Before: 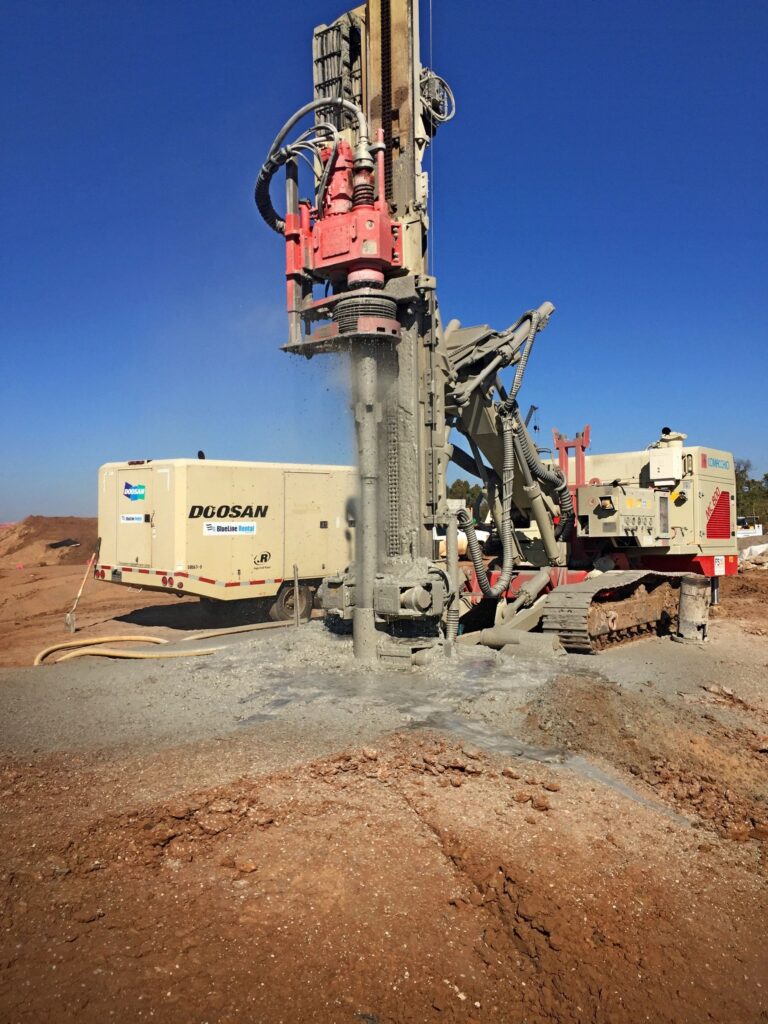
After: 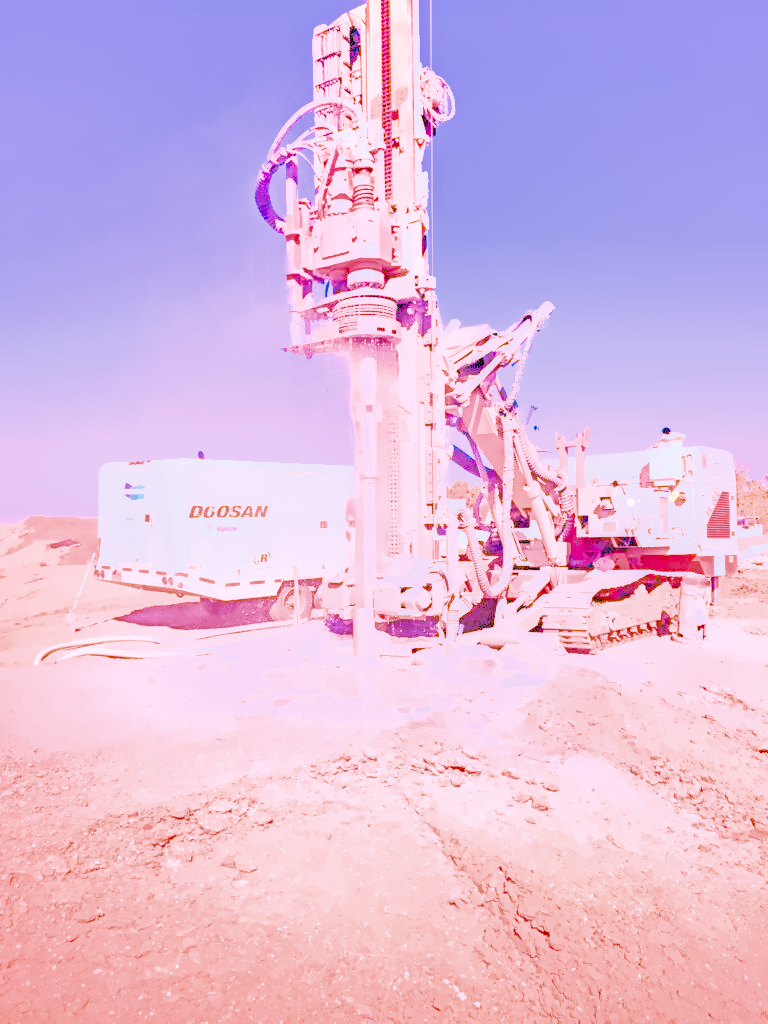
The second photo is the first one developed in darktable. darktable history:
local contrast: on, module defaults
color calibration: illuminant as shot in camera, x 0.358, y 0.373, temperature 4628.91 K
denoise (profiled): preserve shadows 1.52, scattering 0.002, a [-1, 0, 0], compensate highlight preservation false
haze removal: compatibility mode true, adaptive false
highlight reconstruction: on, module defaults
hot pixels: on, module defaults
lens correction: scale 1, crop 1, focal 16, aperture 5.6, distance 1000, camera "Canon EOS RP", lens "Canon RF 16mm F2.8 STM"
shadows and highlights: on, module defaults
white balance: red 2.229, blue 1.46
velvia: on, module defaults
color balance rgb "Colors on Steroids": linear chroma grading › shadows 10%, linear chroma grading › highlights 10%, linear chroma grading › global chroma 15%, linear chroma grading › mid-tones 15%, perceptual saturation grading › global saturation 40%, perceptual saturation grading › highlights -25%, perceptual saturation grading › mid-tones 35%, perceptual saturation grading › shadows 35%, perceptual brilliance grading › global brilliance 11.29%, global vibrance 11.29%
filmic rgb: black relative exposure -16 EV, white relative exposure 6.29 EV, hardness 5.1, contrast 1.35
tone equalizer "mask blending: all purposes": on, module defaults
exposure: black level correction 0, exposure 1.45 EV, compensate exposure bias true, compensate highlight preservation false
